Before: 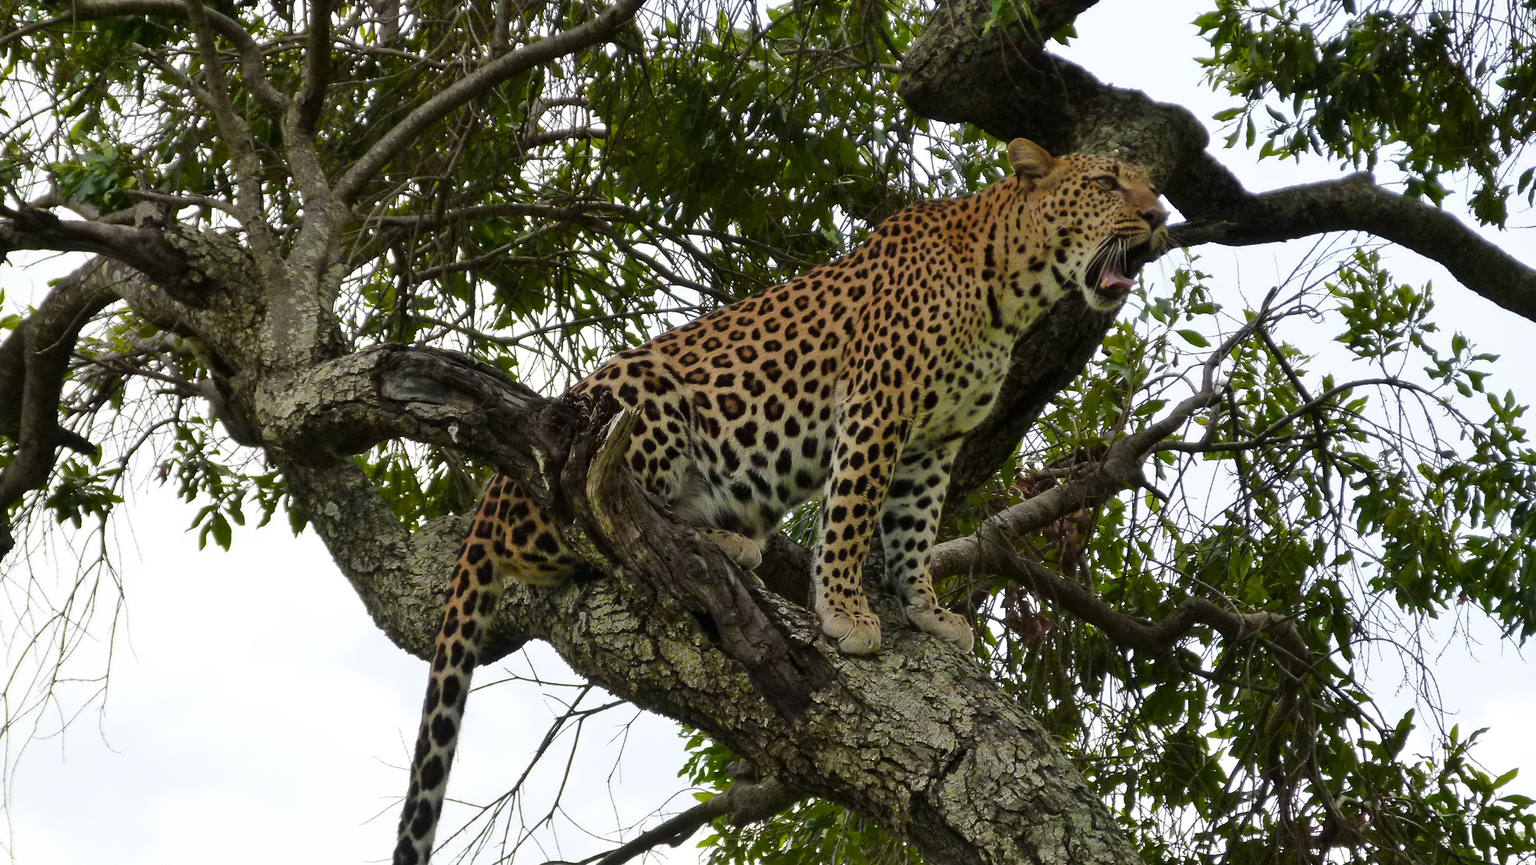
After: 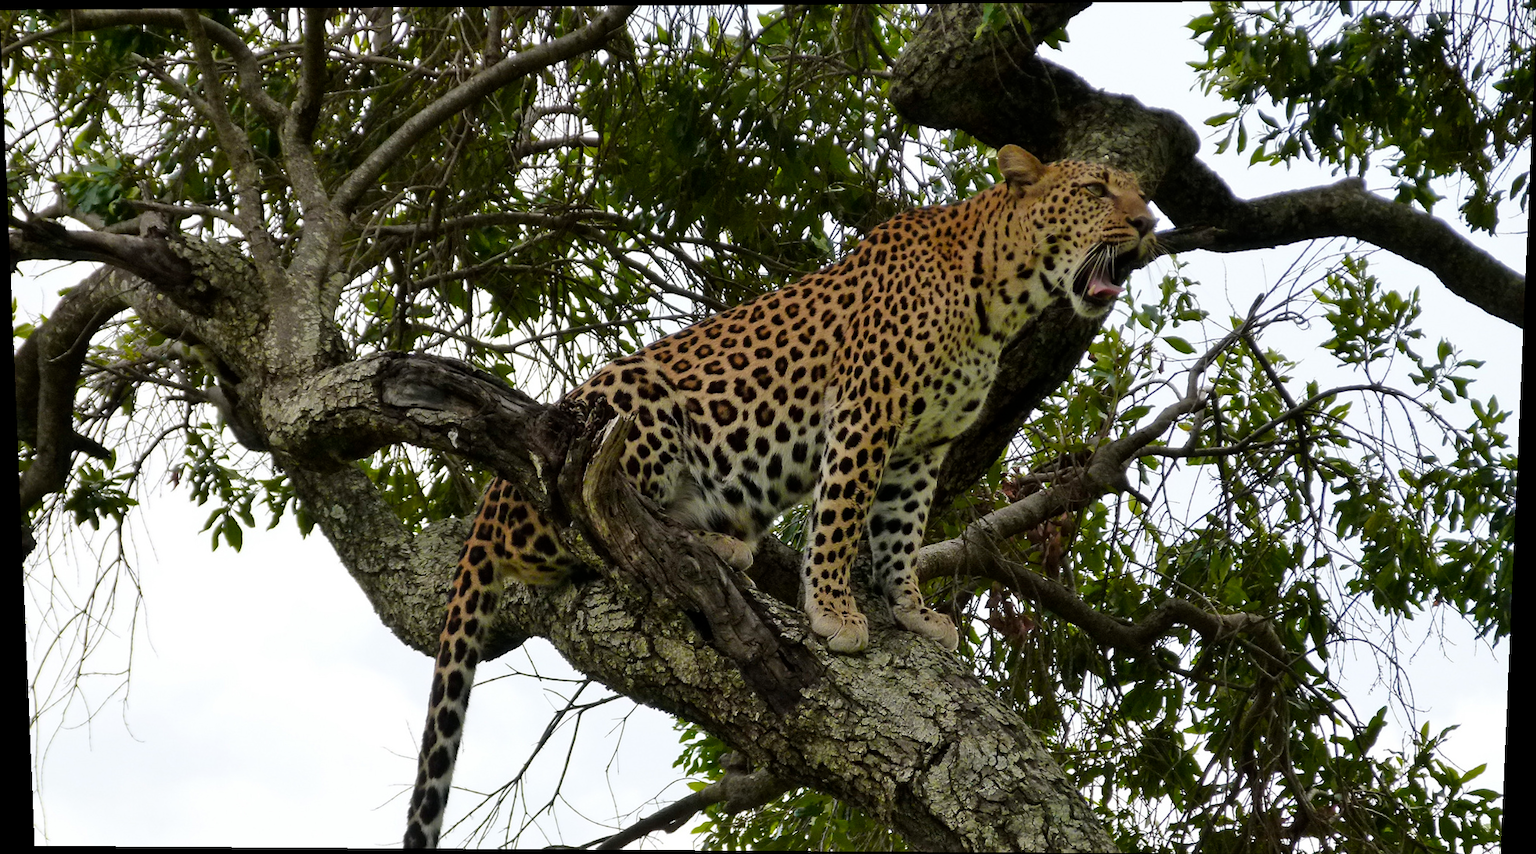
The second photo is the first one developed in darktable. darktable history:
exposure: compensate highlight preservation false
rotate and perspective: lens shift (vertical) 0.048, lens shift (horizontal) -0.024, automatic cropping off
